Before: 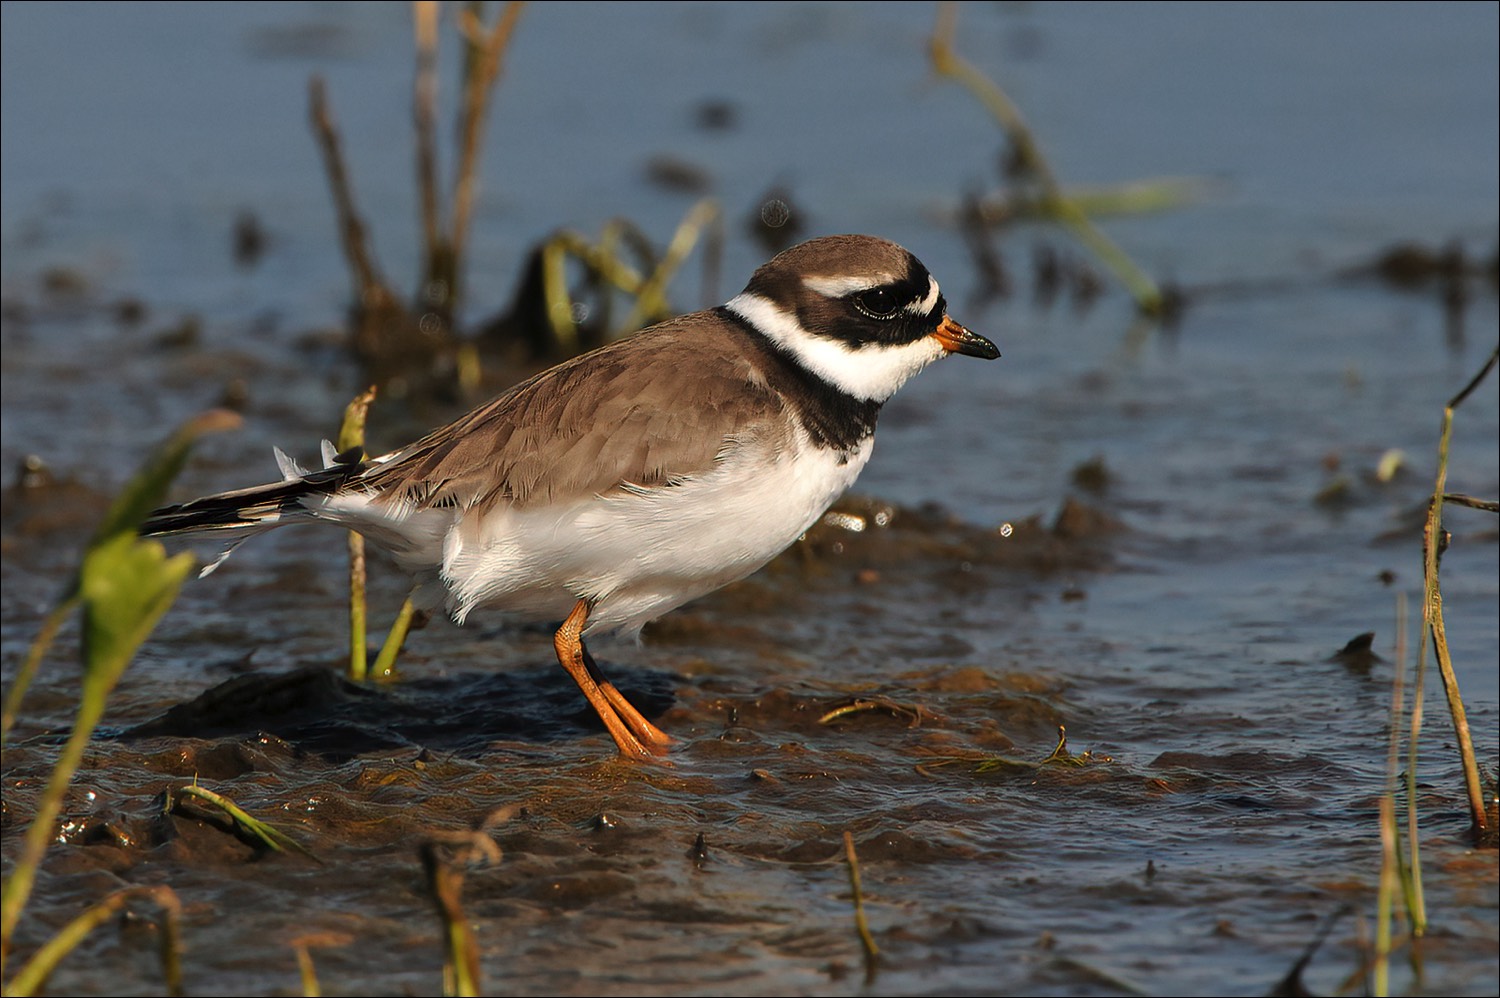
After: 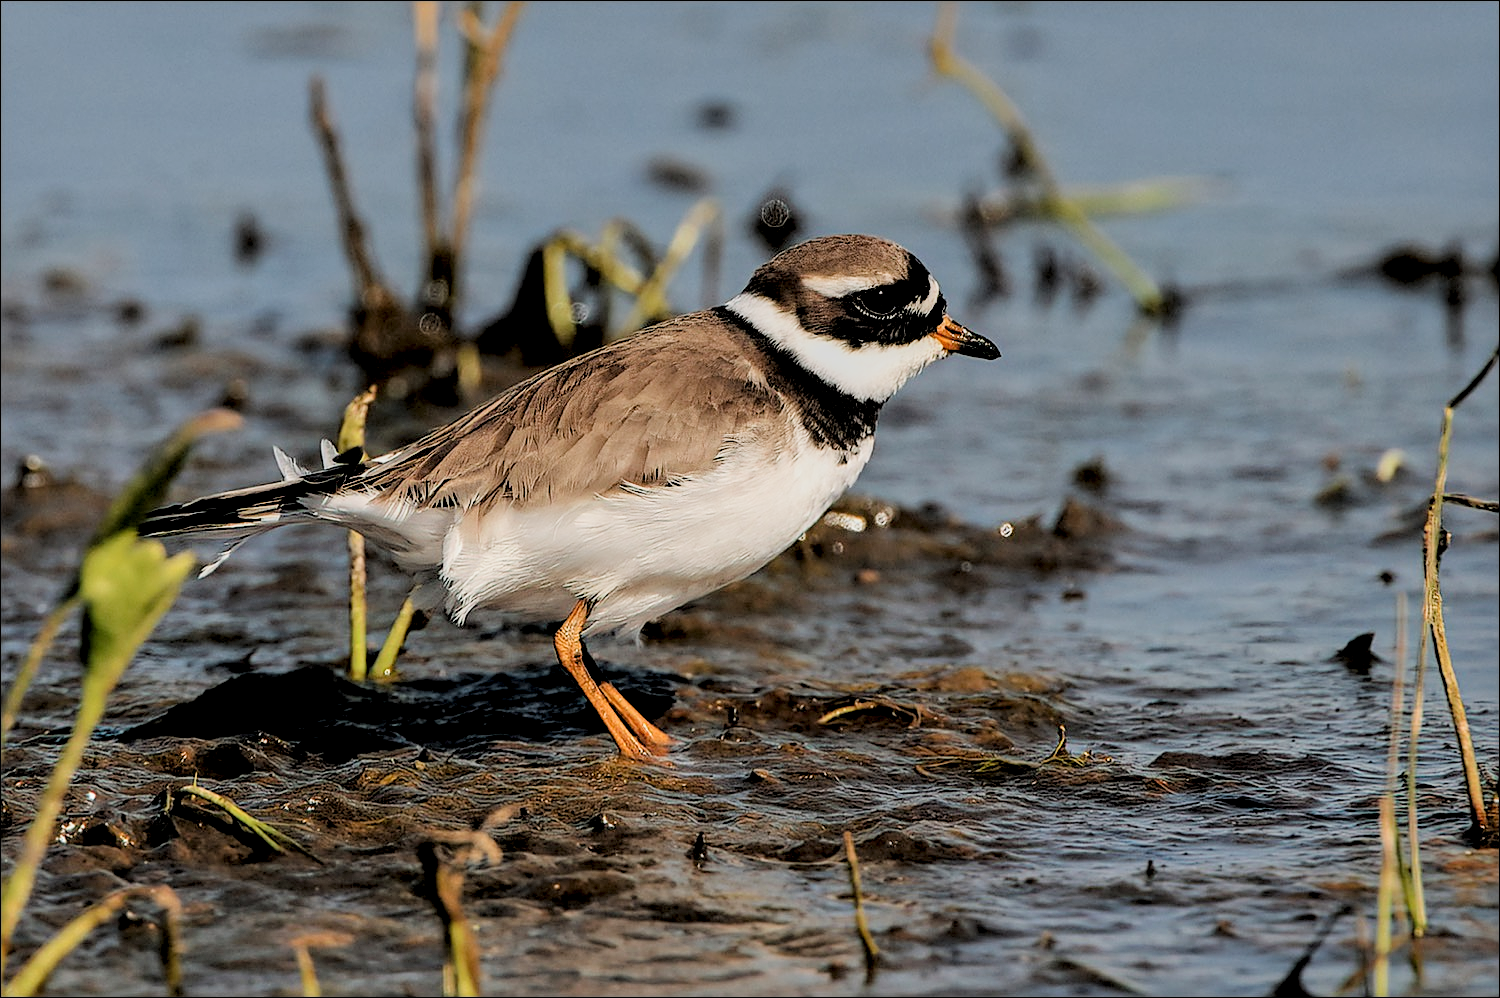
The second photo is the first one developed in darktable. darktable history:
rgb levels: preserve colors sum RGB, levels [[0.038, 0.433, 0.934], [0, 0.5, 1], [0, 0.5, 1]]
local contrast: highlights 25%, shadows 75%, midtone range 0.75
filmic rgb: black relative exposure -5 EV, hardness 2.88, contrast 1.4, highlights saturation mix -30%
sharpen: on, module defaults
